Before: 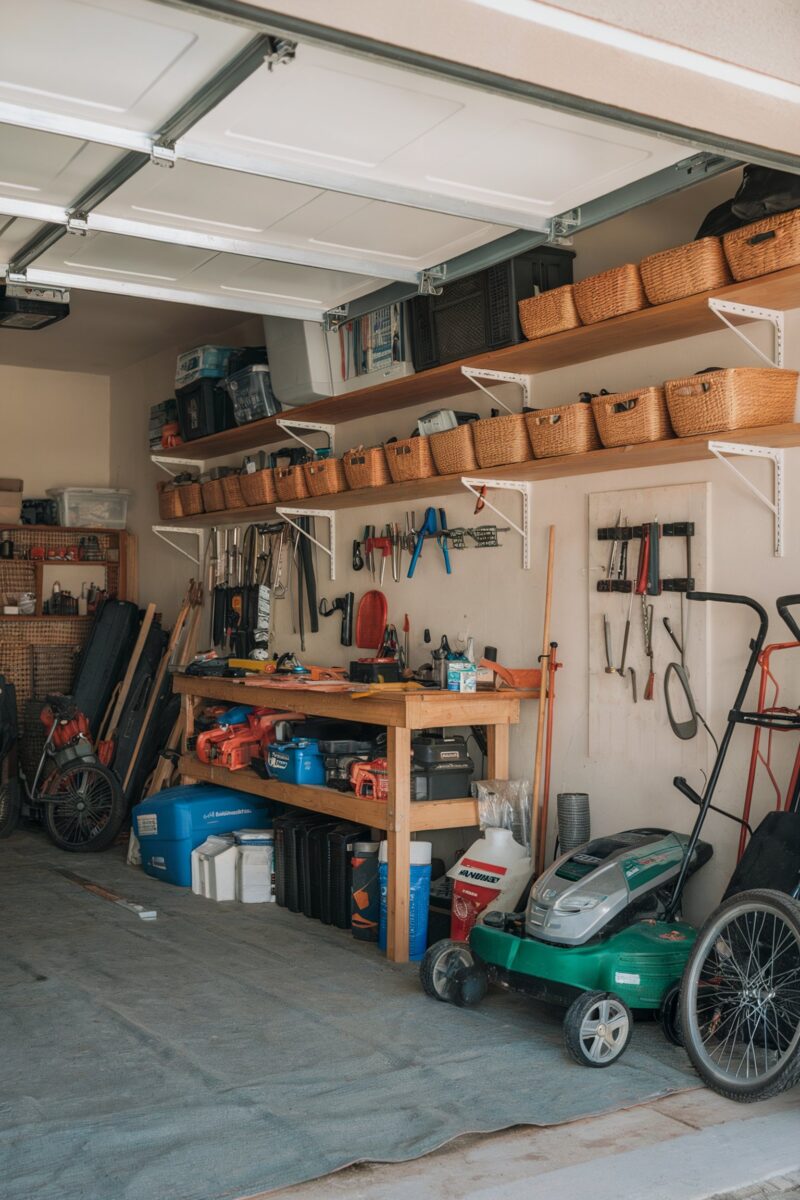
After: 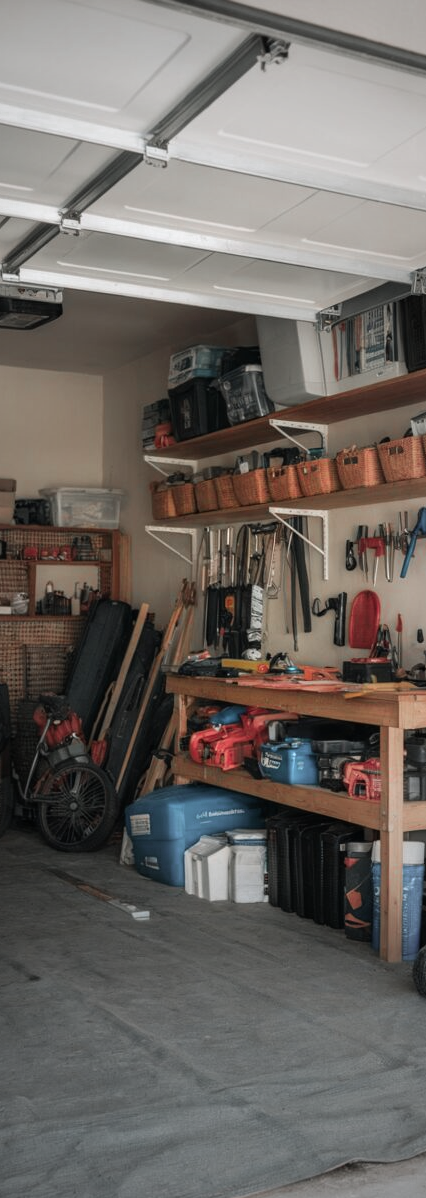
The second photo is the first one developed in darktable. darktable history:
vignetting: fall-off start 16.84%, fall-off radius 99.25%, saturation -0.654, width/height ratio 0.721
contrast brightness saturation: saturation -0.177
tone equalizer: -8 EV -0.439 EV, -7 EV -0.361 EV, -6 EV -0.364 EV, -5 EV -0.197 EV, -3 EV 0.199 EV, -2 EV 0.324 EV, -1 EV 0.39 EV, +0 EV 0.425 EV
color zones: curves: ch0 [(0, 0.466) (0.128, 0.466) (0.25, 0.5) (0.375, 0.456) (0.5, 0.5) (0.625, 0.5) (0.737, 0.652) (0.875, 0.5)]; ch1 [(0, 0.603) (0.125, 0.618) (0.261, 0.348) (0.372, 0.353) (0.497, 0.363) (0.611, 0.45) (0.731, 0.427) (0.875, 0.518) (0.998, 0.652)]; ch2 [(0, 0.559) (0.125, 0.451) (0.253, 0.564) (0.37, 0.578) (0.5, 0.466) (0.625, 0.471) (0.731, 0.471) (0.88, 0.485)]
crop: left 0.982%, right 45.585%, bottom 0.089%
